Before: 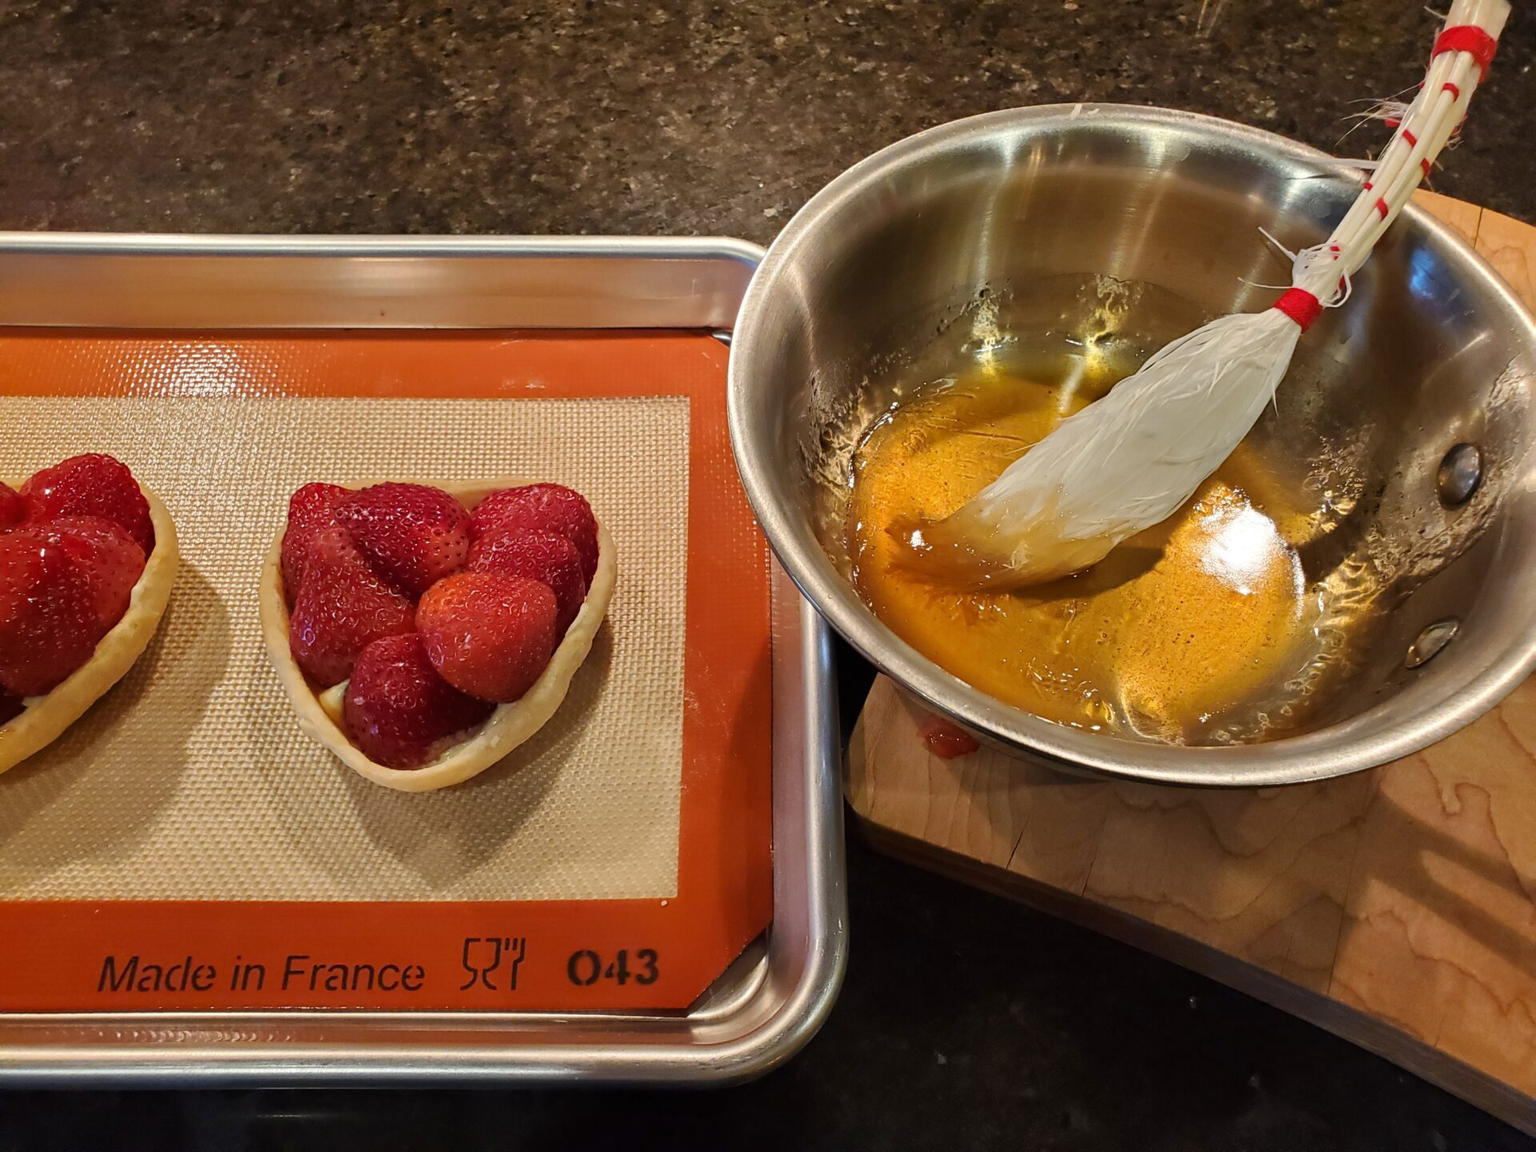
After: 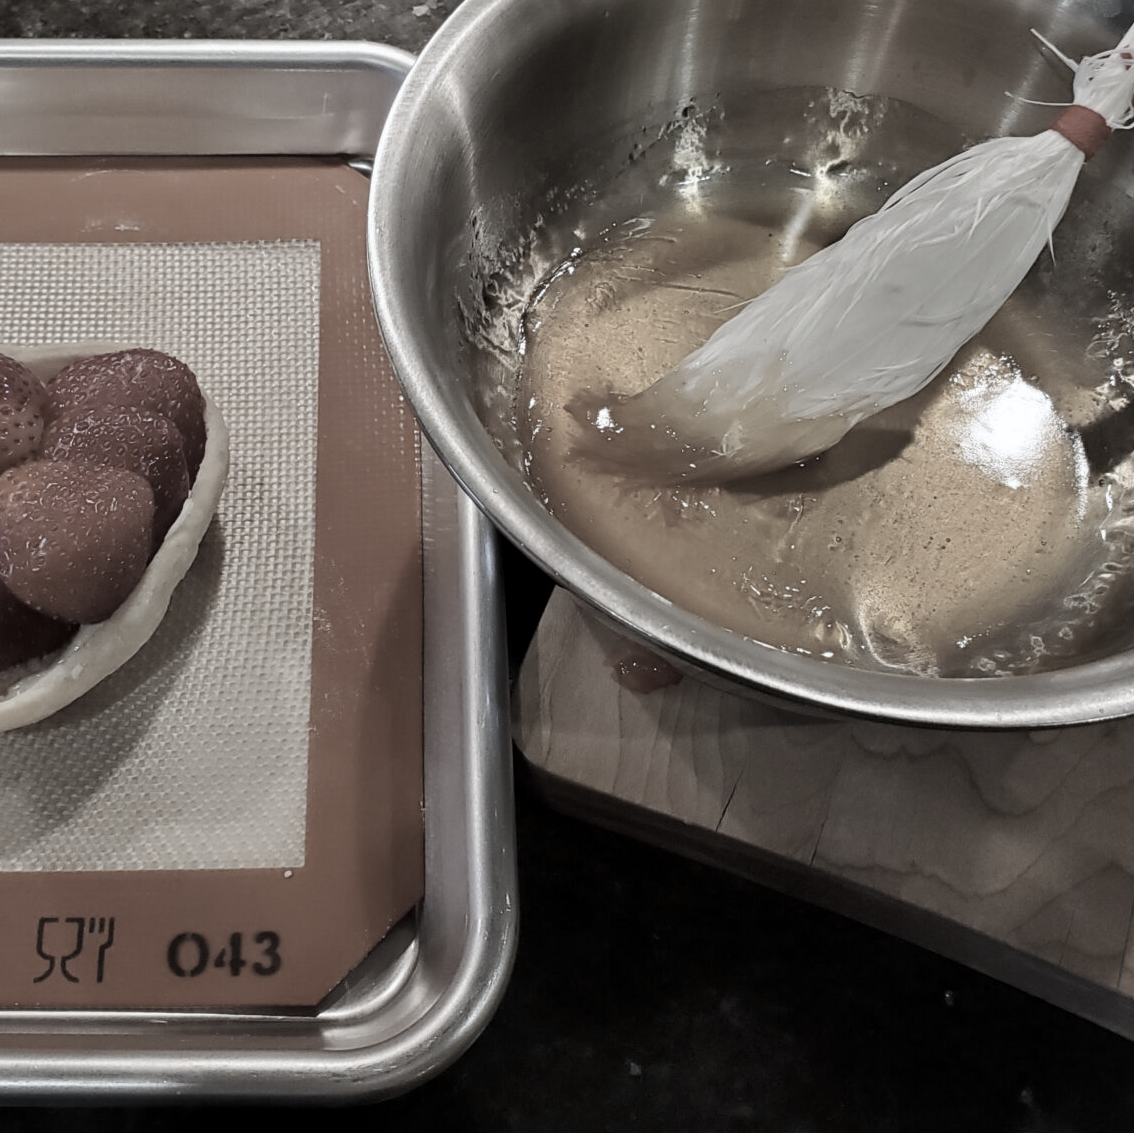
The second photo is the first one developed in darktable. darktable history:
contrast brightness saturation: saturation -0.05
crop and rotate: left 28.256%, top 17.734%, right 12.656%, bottom 3.573%
color correction: saturation 0.2
white balance: red 0.954, blue 1.079
exposure: black level correction 0.001, compensate highlight preservation false
